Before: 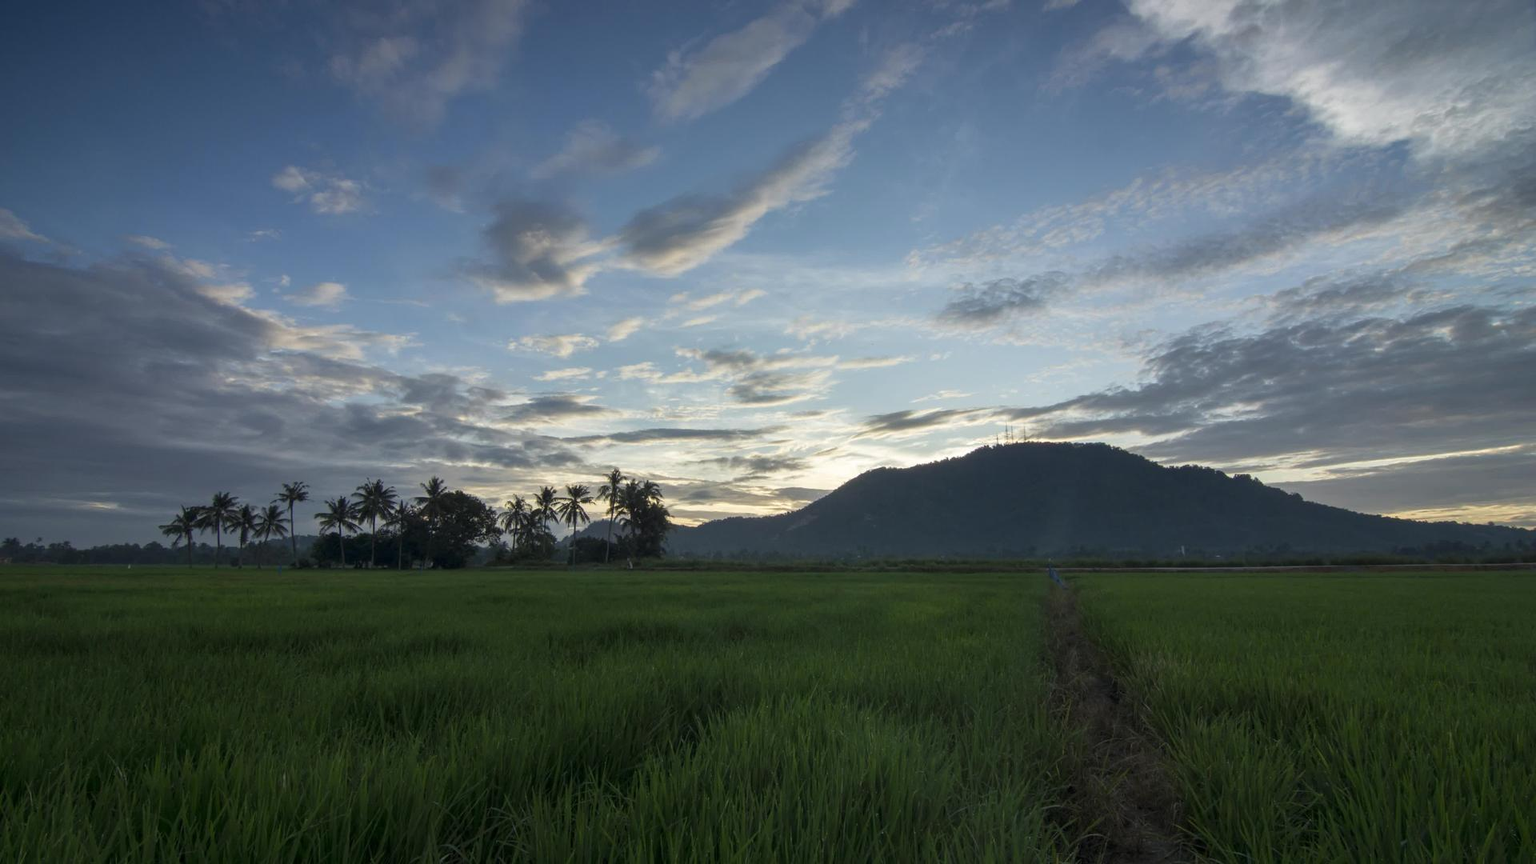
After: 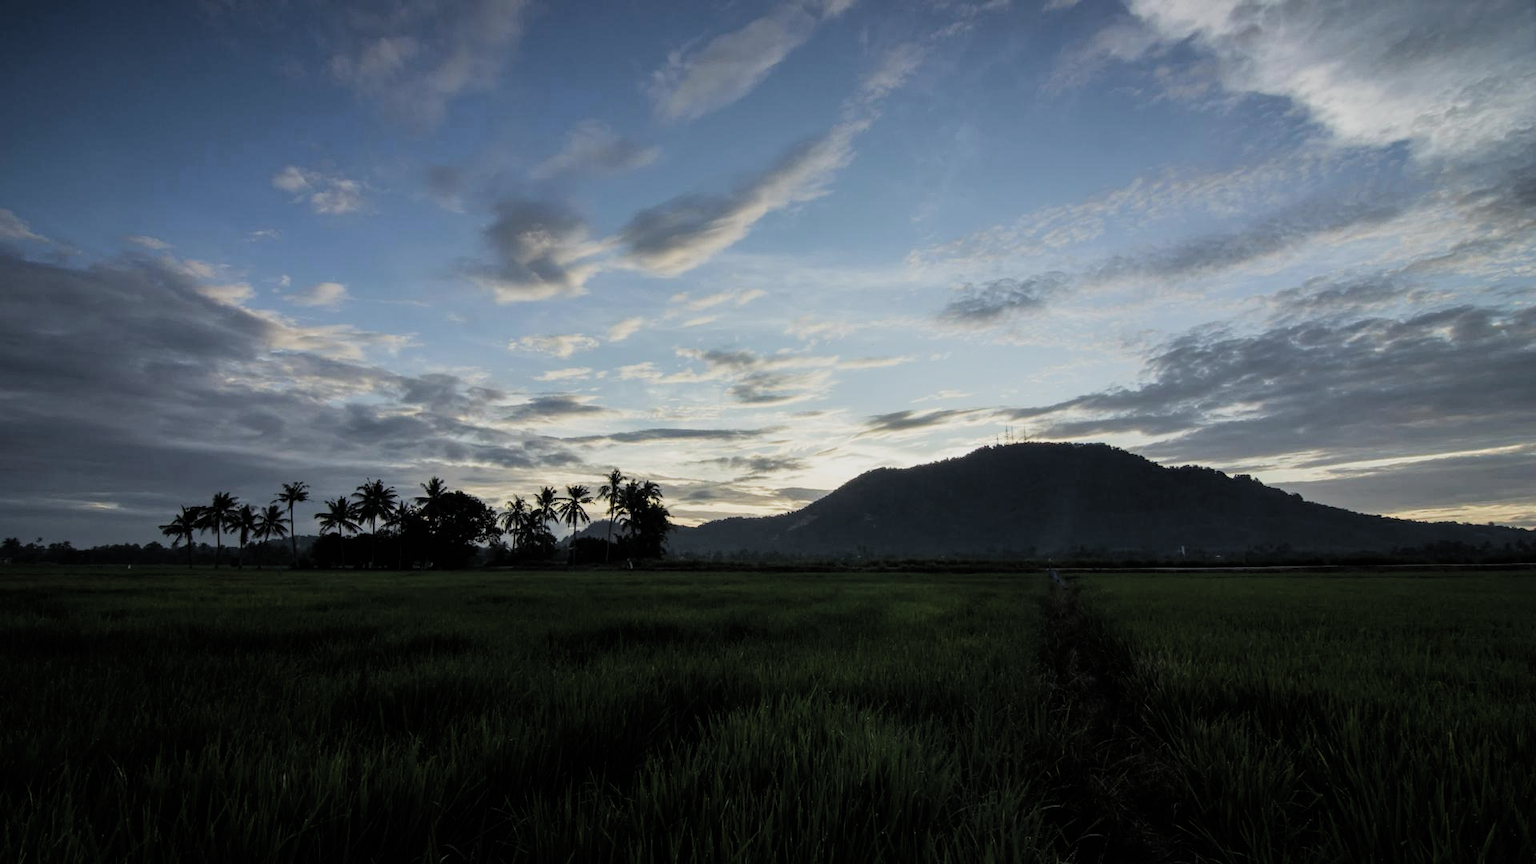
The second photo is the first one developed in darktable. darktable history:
filmic rgb: black relative exposure -5.13 EV, white relative exposure 3.96 EV, threshold 3.06 EV, hardness 2.9, contrast 1.299, color science v4 (2020), enable highlight reconstruction true
